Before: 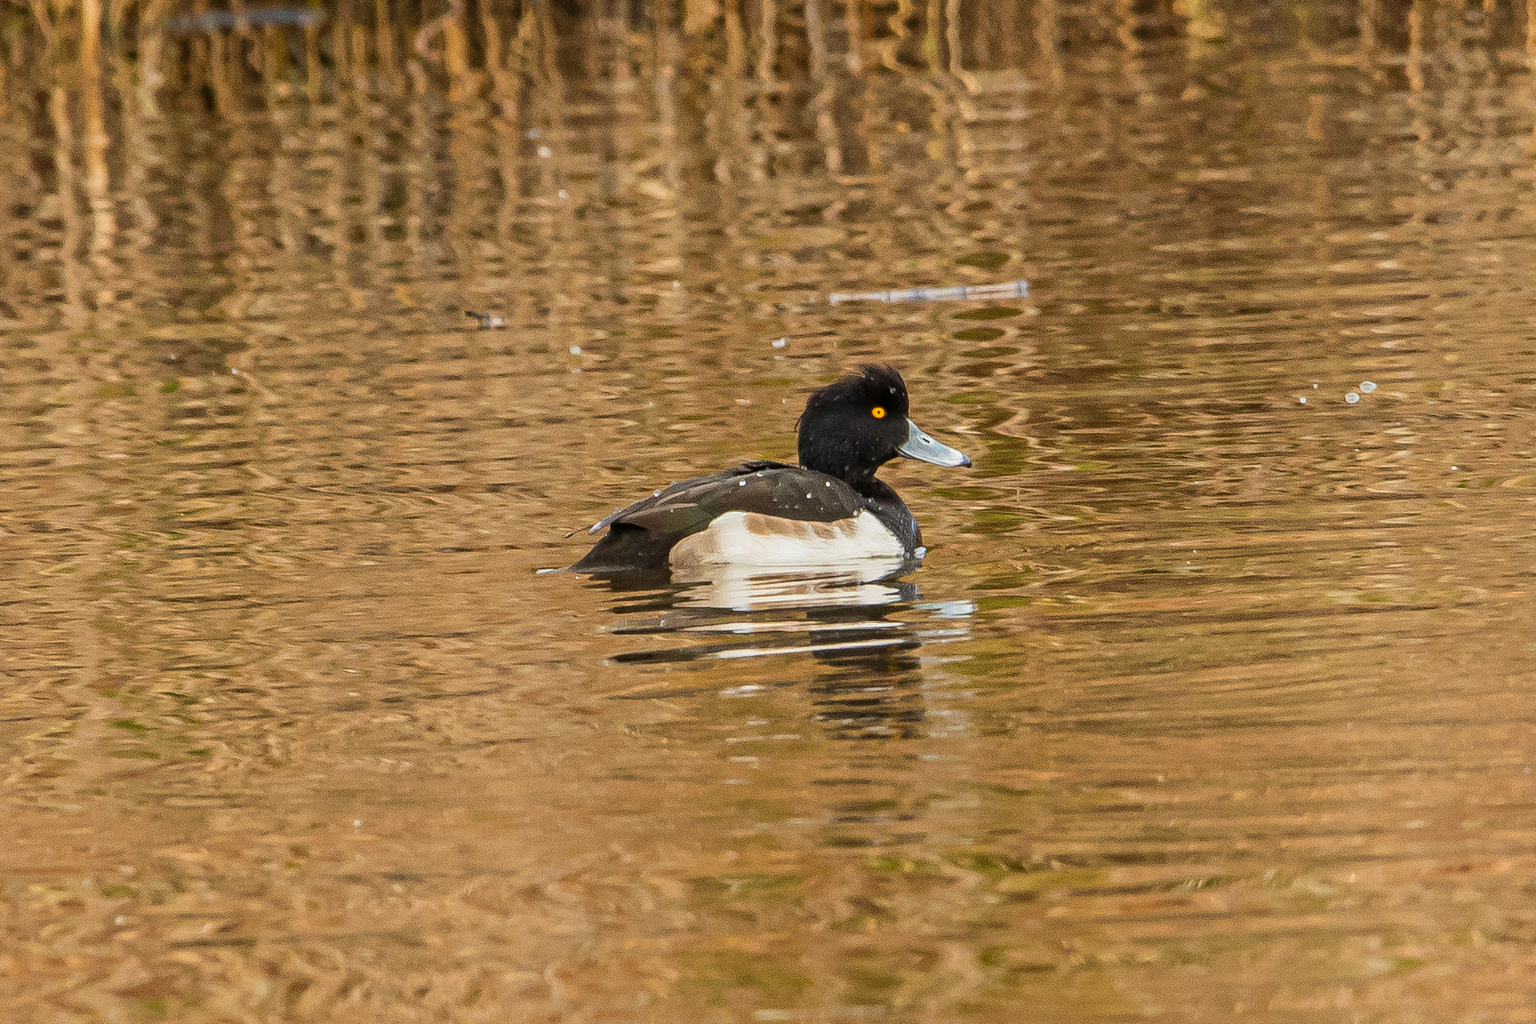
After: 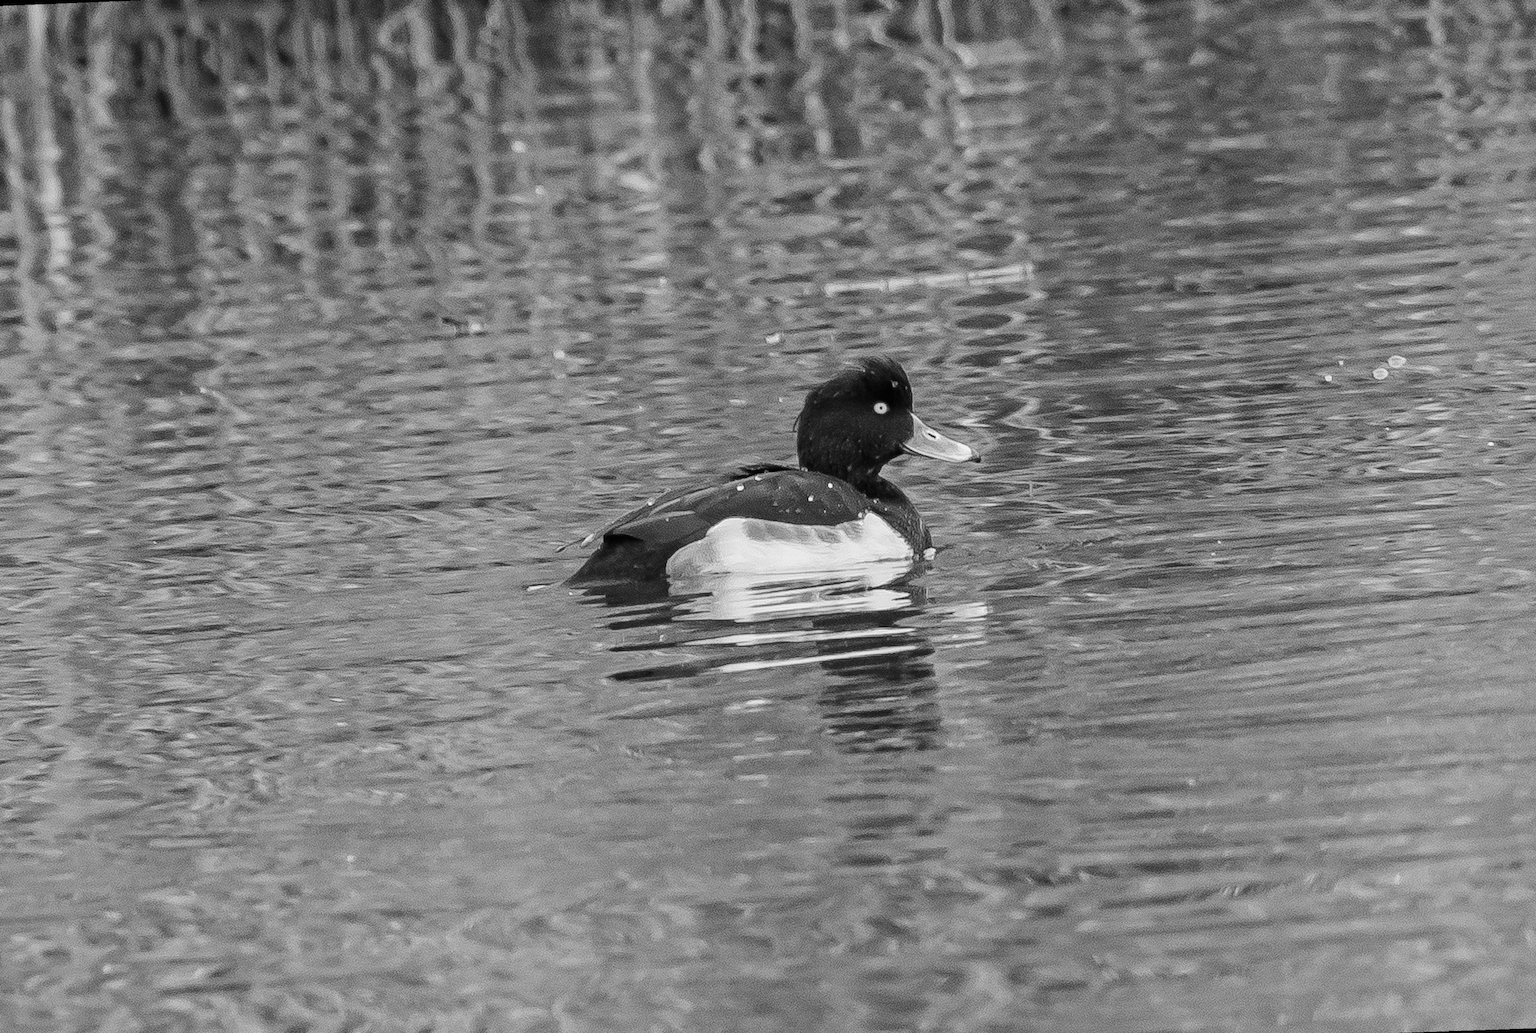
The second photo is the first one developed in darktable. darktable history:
monochrome: on, module defaults
rotate and perspective: rotation -2.12°, lens shift (vertical) 0.009, lens shift (horizontal) -0.008, automatic cropping original format, crop left 0.036, crop right 0.964, crop top 0.05, crop bottom 0.959
vignetting: fall-off start 97.28%, fall-off radius 79%, brightness -0.462, saturation -0.3, width/height ratio 1.114, dithering 8-bit output, unbound false
